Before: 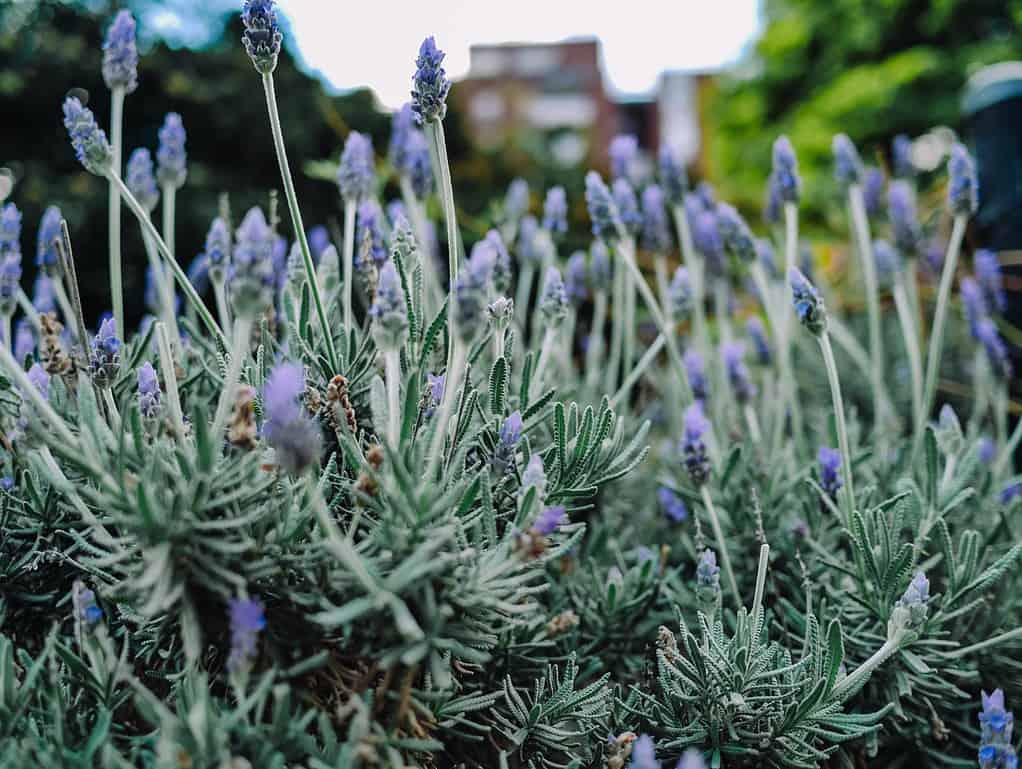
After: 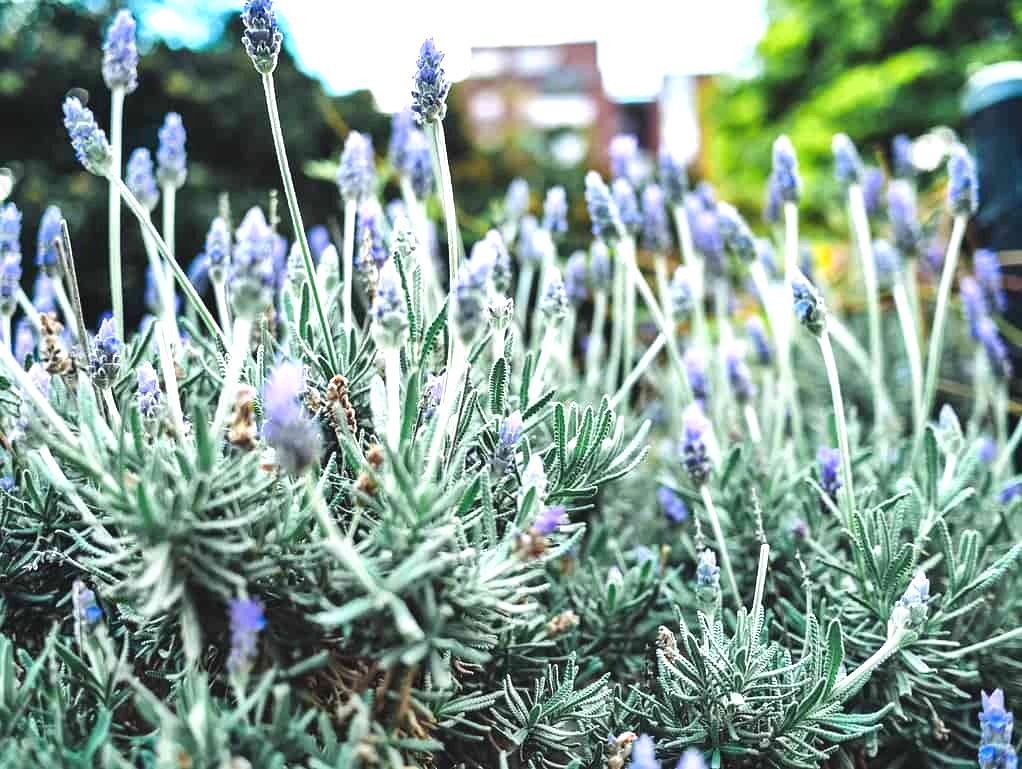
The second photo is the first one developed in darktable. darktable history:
exposure: black level correction -0.002, exposure 1.325 EV, compensate exposure bias true, compensate highlight preservation false
